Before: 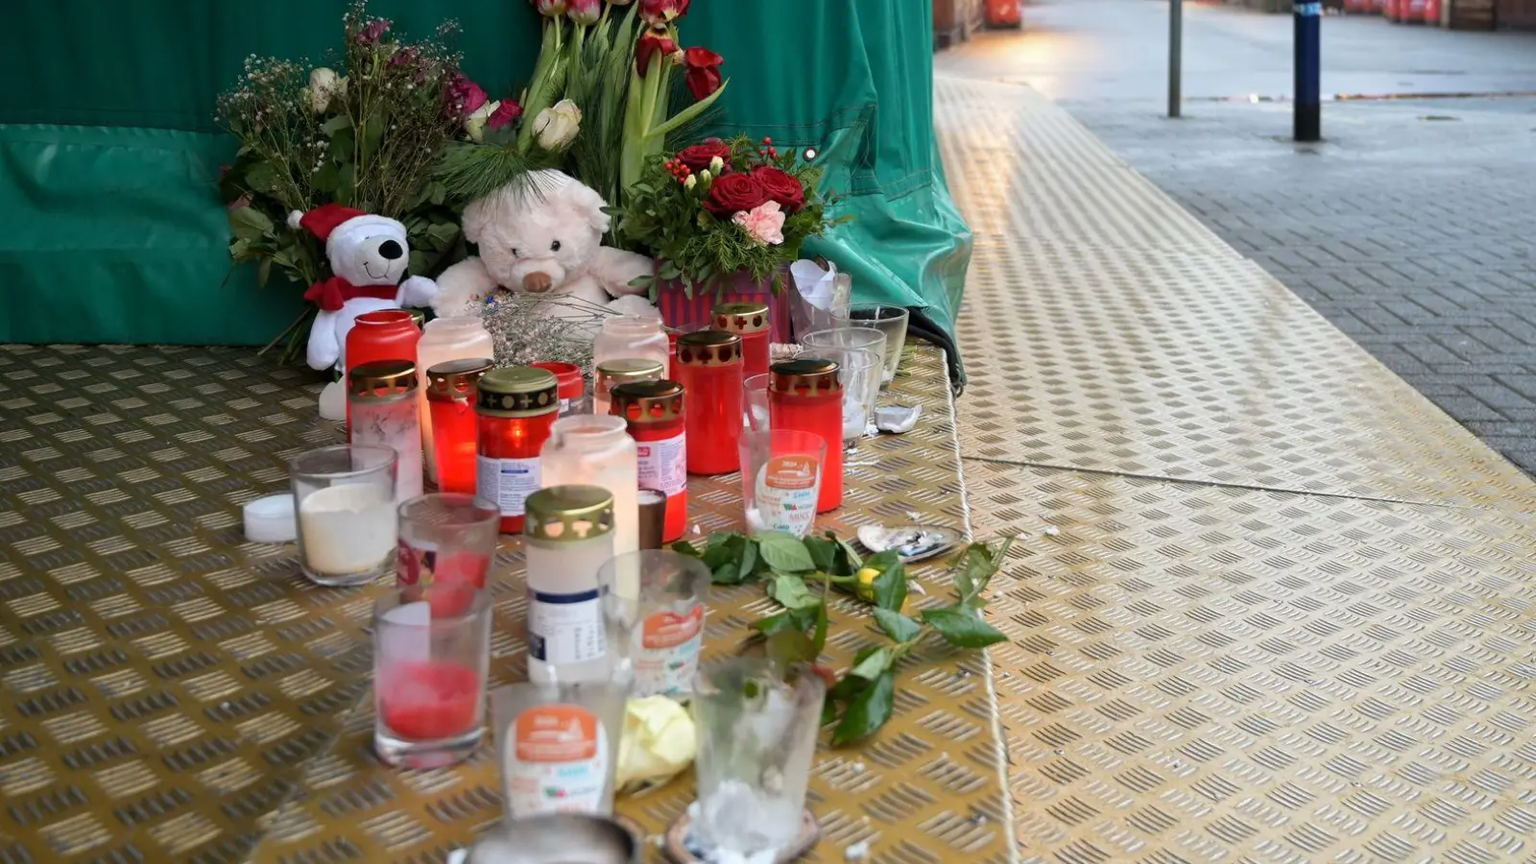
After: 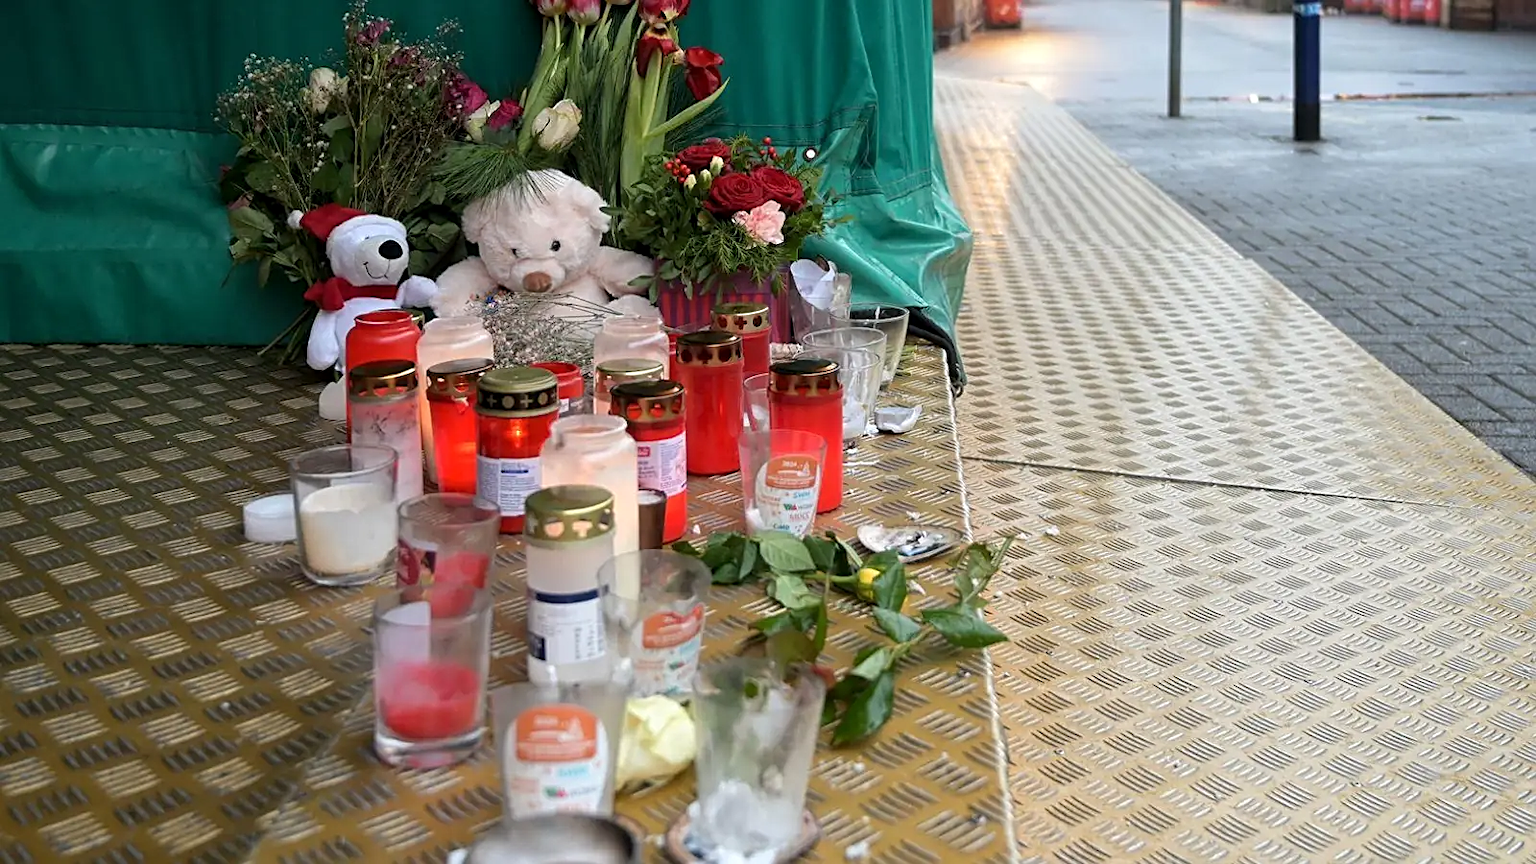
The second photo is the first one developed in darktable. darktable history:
sharpen: on, module defaults
local contrast: highlights 105%, shadows 98%, detail 119%, midtone range 0.2
